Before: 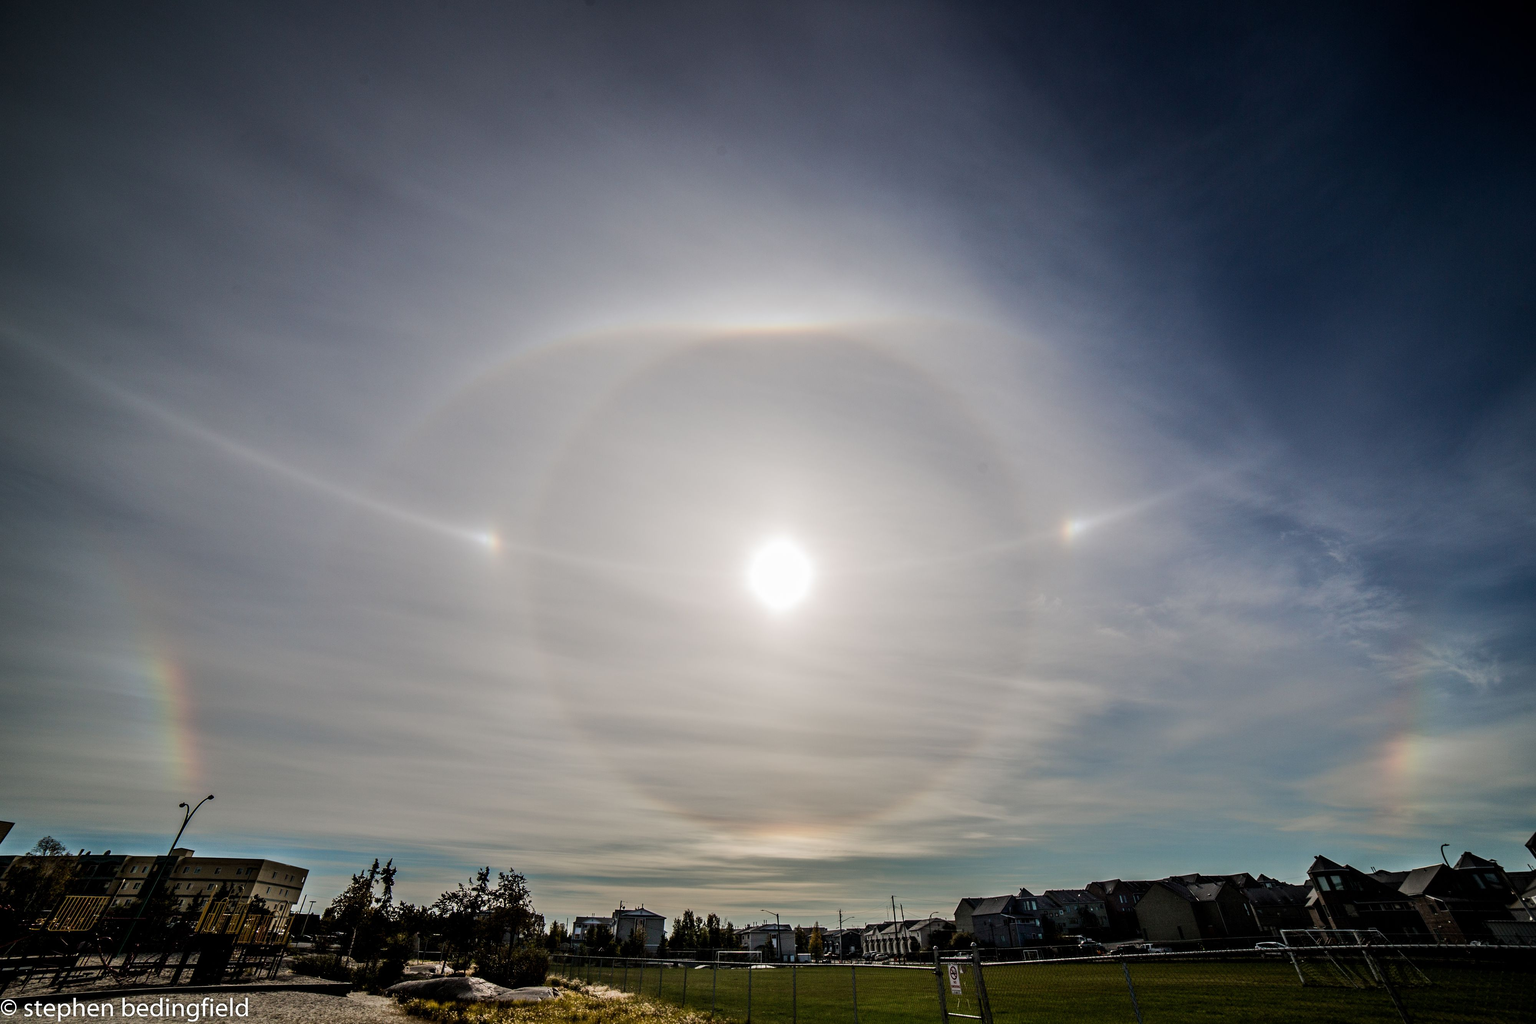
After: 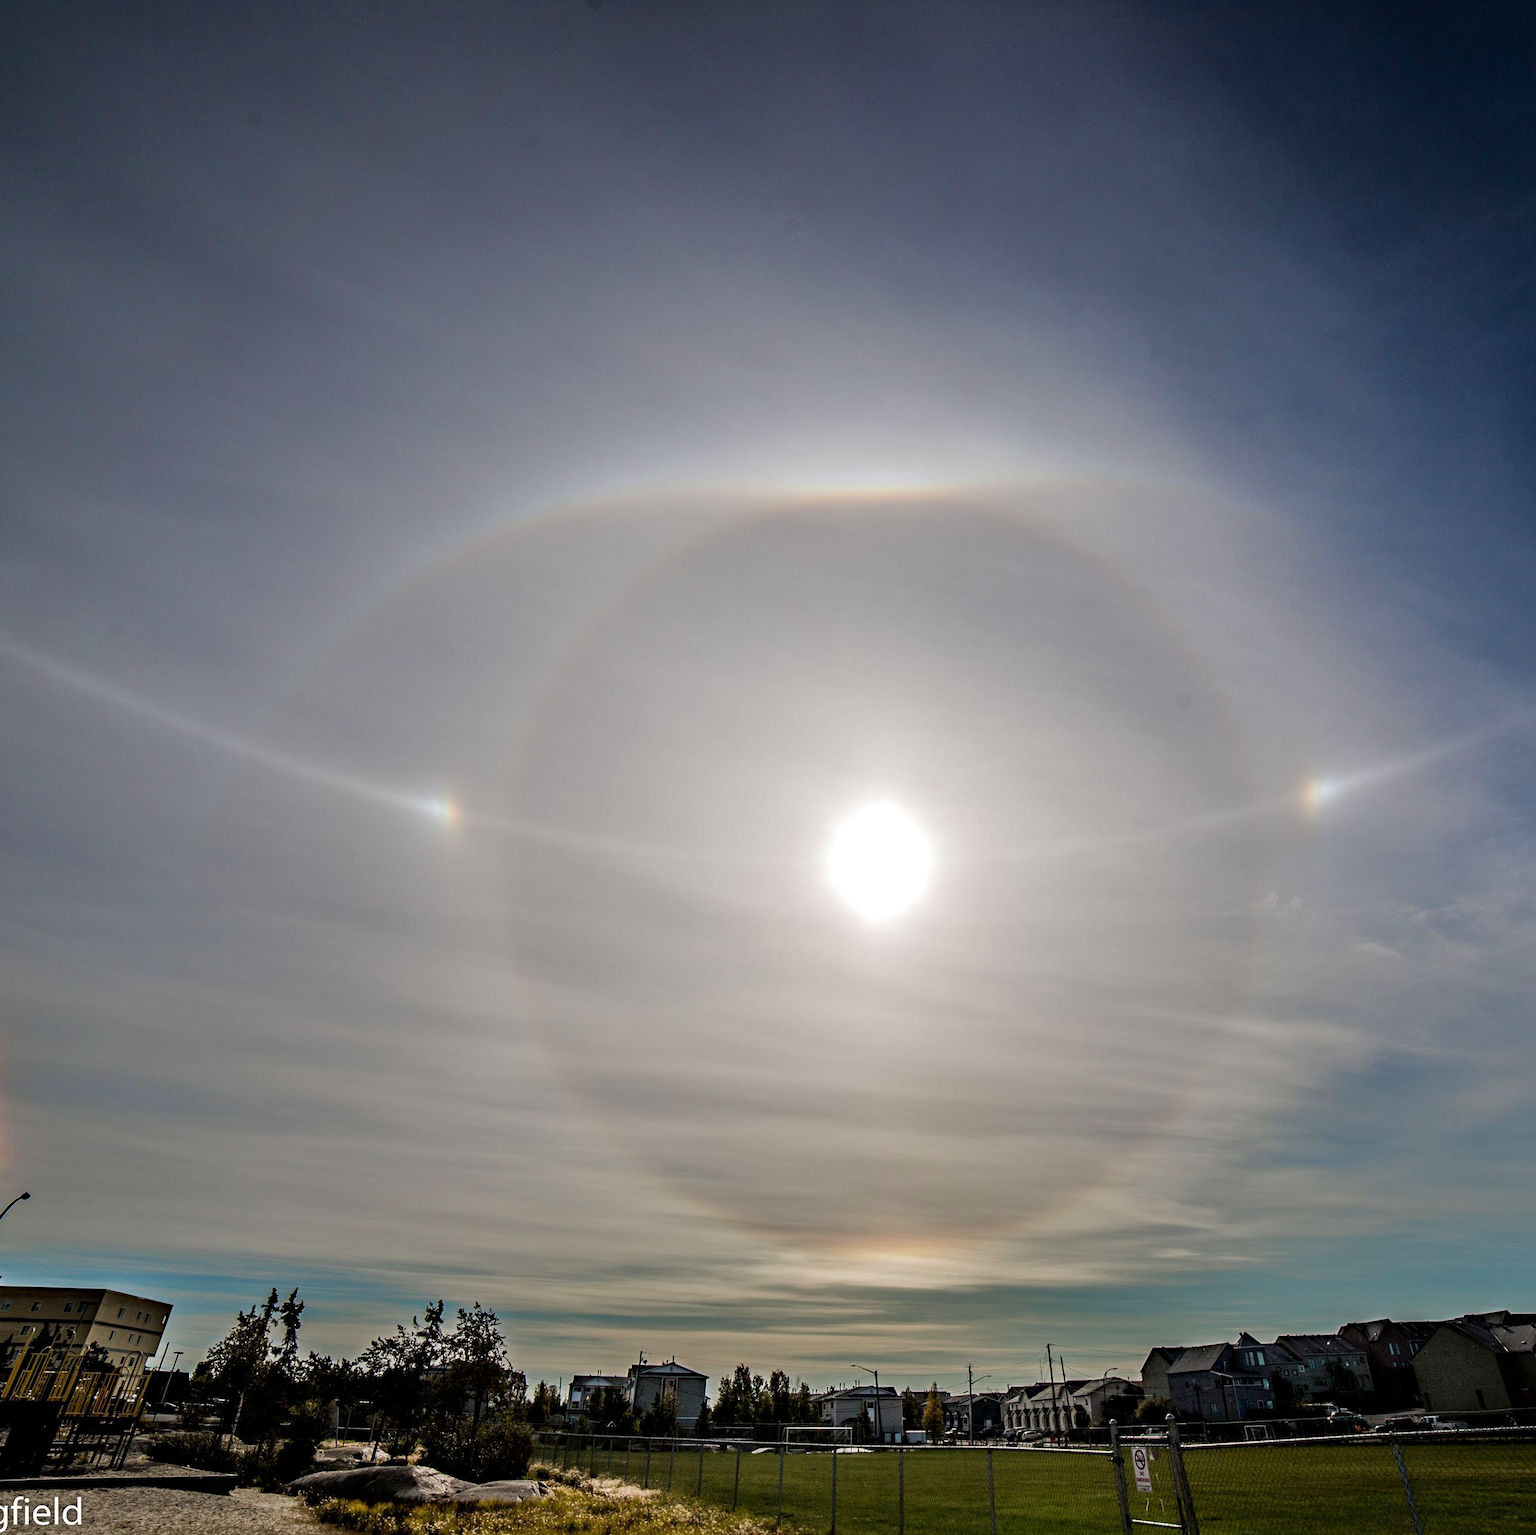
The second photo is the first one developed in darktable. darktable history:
rgb curve: curves: ch0 [(0, 0) (0.053, 0.068) (0.122, 0.128) (1, 1)]
crop and rotate: left 12.648%, right 20.685%
haze removal: strength 0.29, distance 0.25, compatibility mode true, adaptive false
